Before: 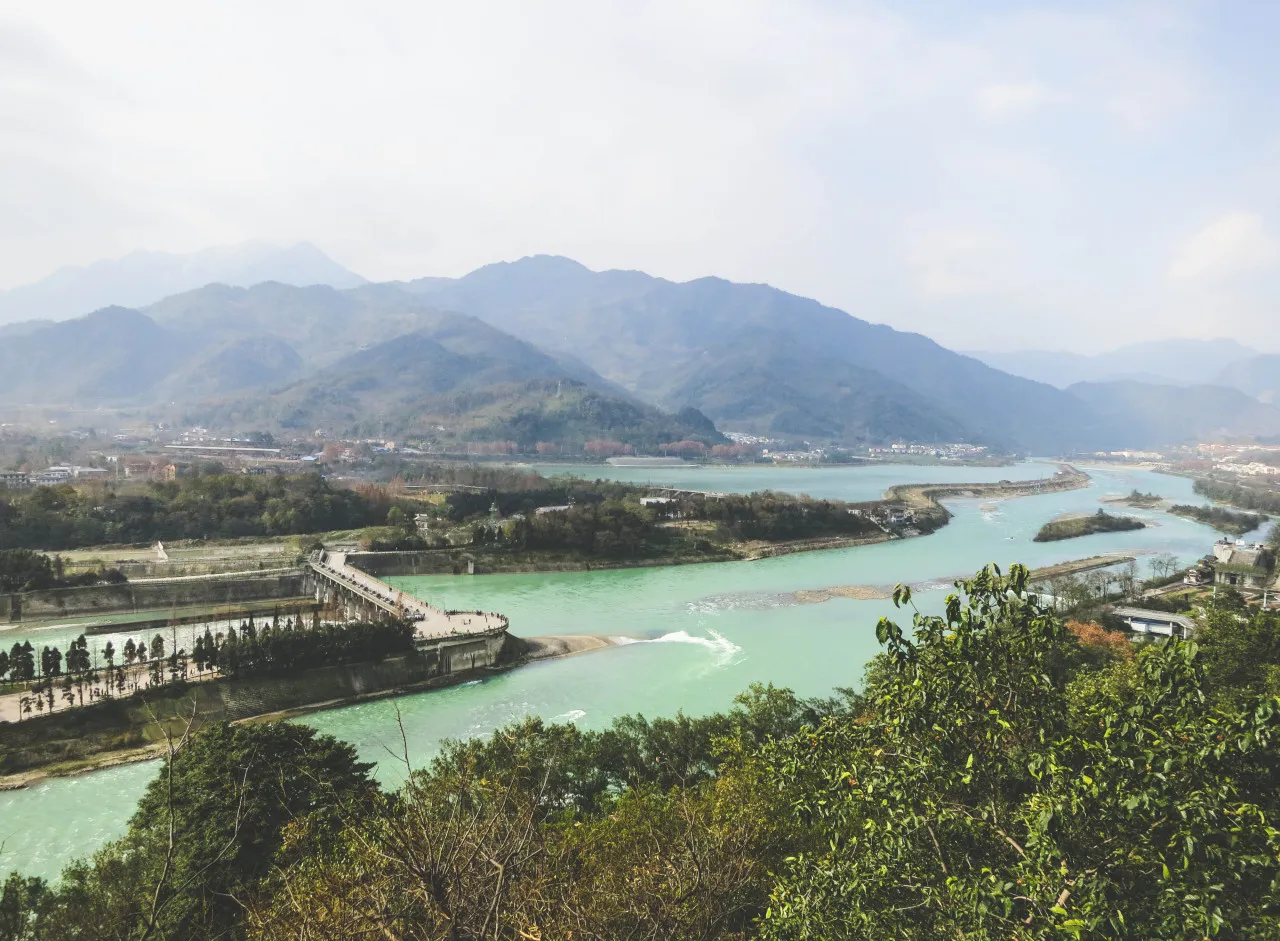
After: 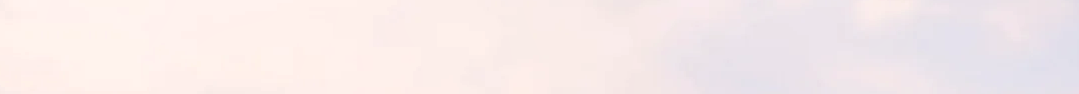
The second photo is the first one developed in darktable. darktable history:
color correction: highlights a* 5.38, highlights b* 5.3, shadows a* -4.26, shadows b* -5.11
local contrast: on, module defaults
sharpen: on, module defaults
crop and rotate: left 9.644%, top 9.491%, right 6.021%, bottom 80.509%
